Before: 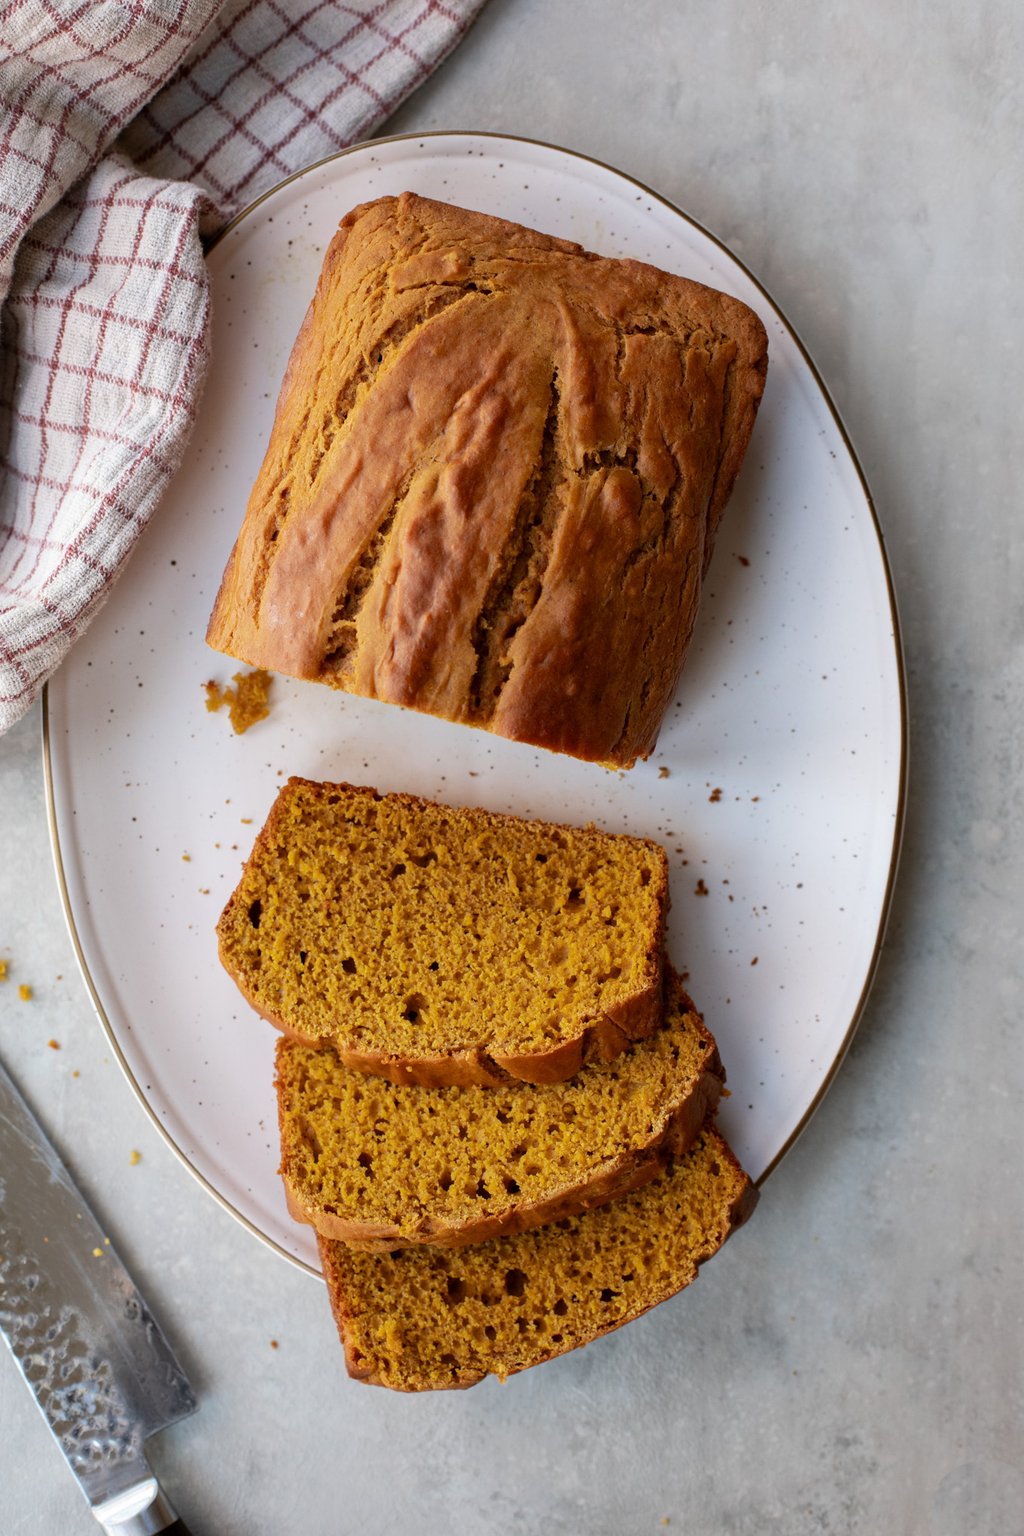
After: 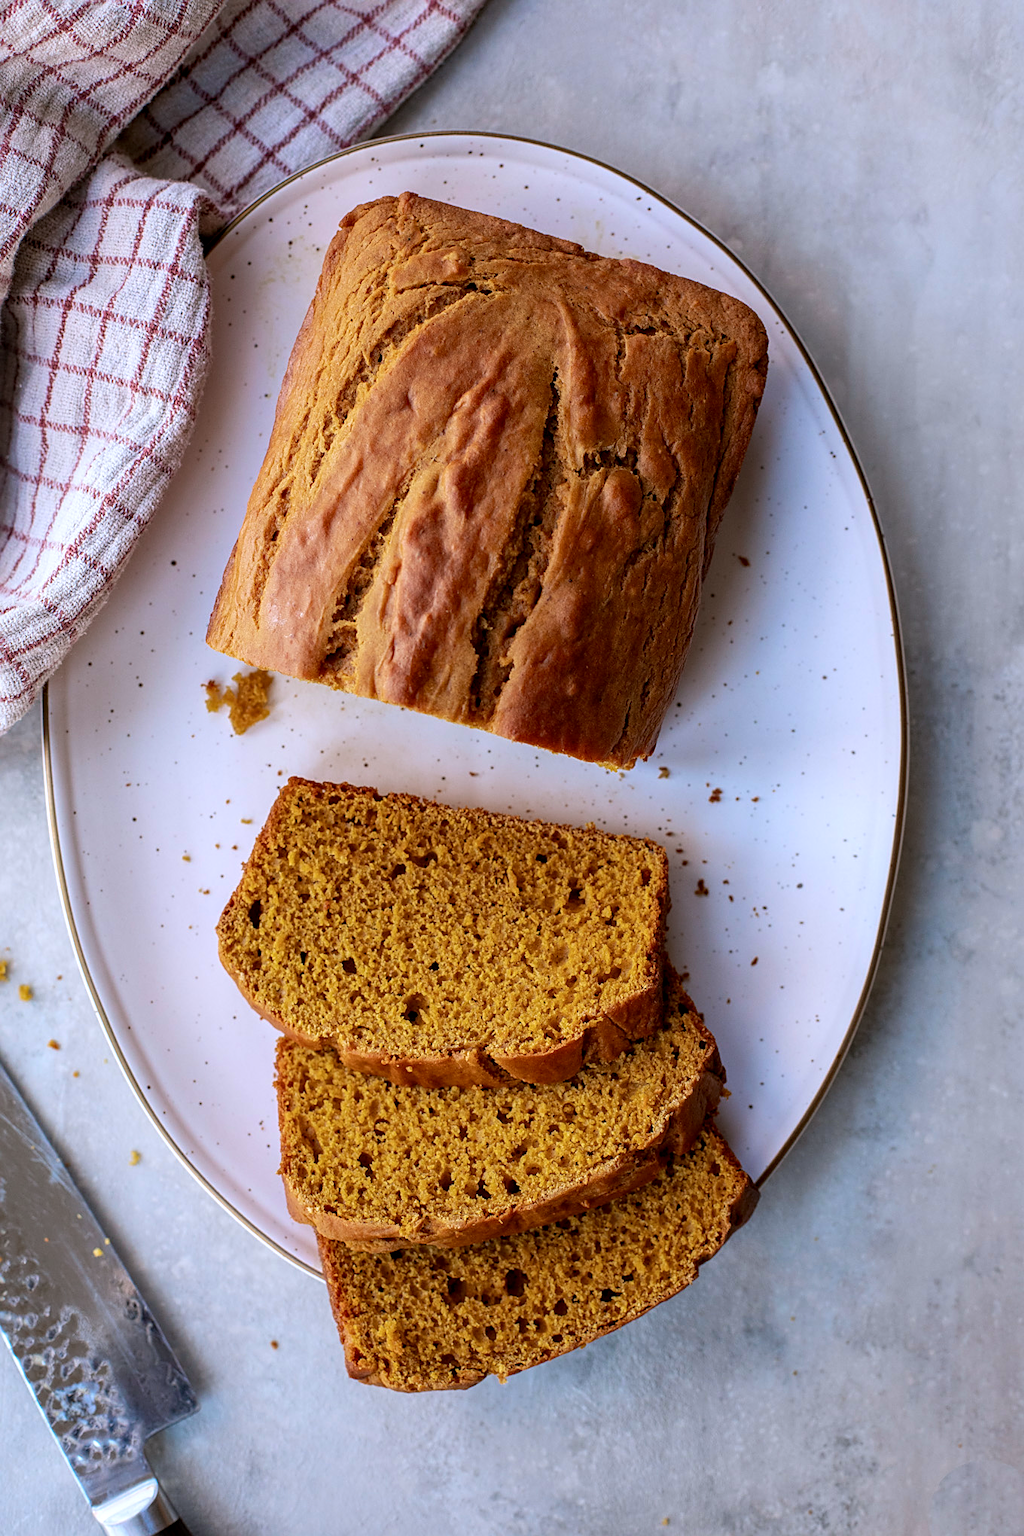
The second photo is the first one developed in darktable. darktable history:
local contrast: on, module defaults
color calibration: illuminant as shot in camera, x 0.358, y 0.373, temperature 4628.91 K
color zones: curves: ch1 [(0.25, 0.5) (0.747, 0.71)], mix 38.97%
sharpen: on, module defaults
